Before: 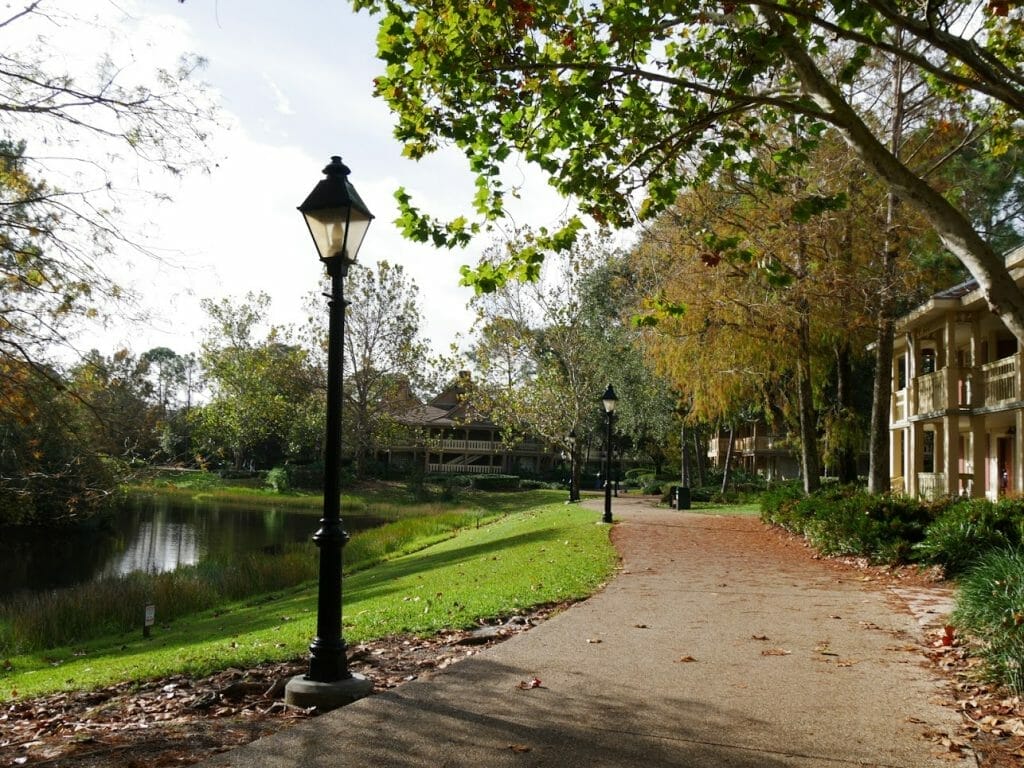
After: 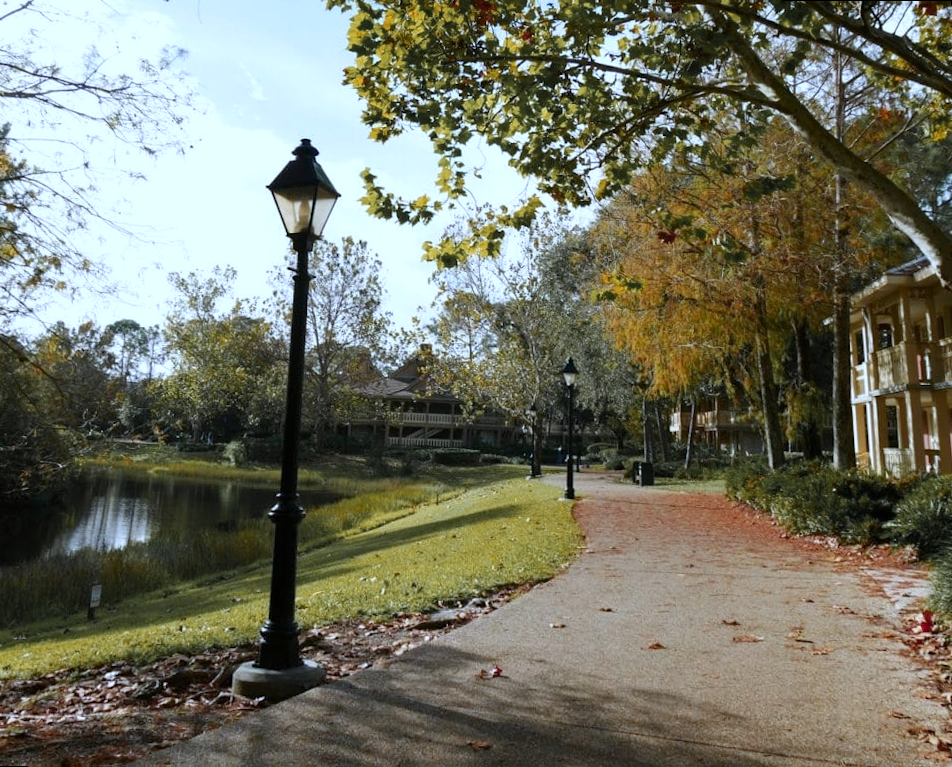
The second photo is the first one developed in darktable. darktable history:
color zones: curves: ch1 [(0.263, 0.53) (0.376, 0.287) (0.487, 0.512) (0.748, 0.547) (1, 0.513)]; ch2 [(0.262, 0.45) (0.751, 0.477)], mix 31.98%
rotate and perspective: rotation 0.215°, lens shift (vertical) -0.139, crop left 0.069, crop right 0.939, crop top 0.002, crop bottom 0.996
white balance: red 0.926, green 1.003, blue 1.133
